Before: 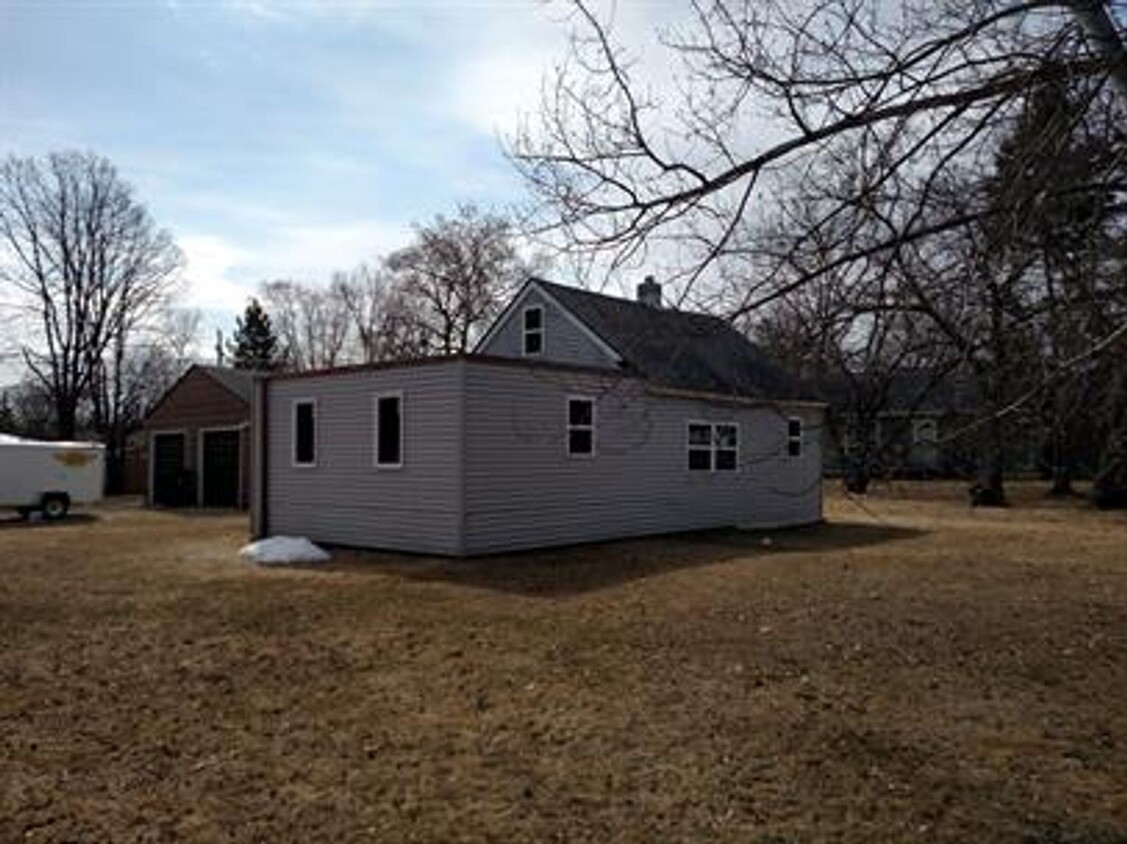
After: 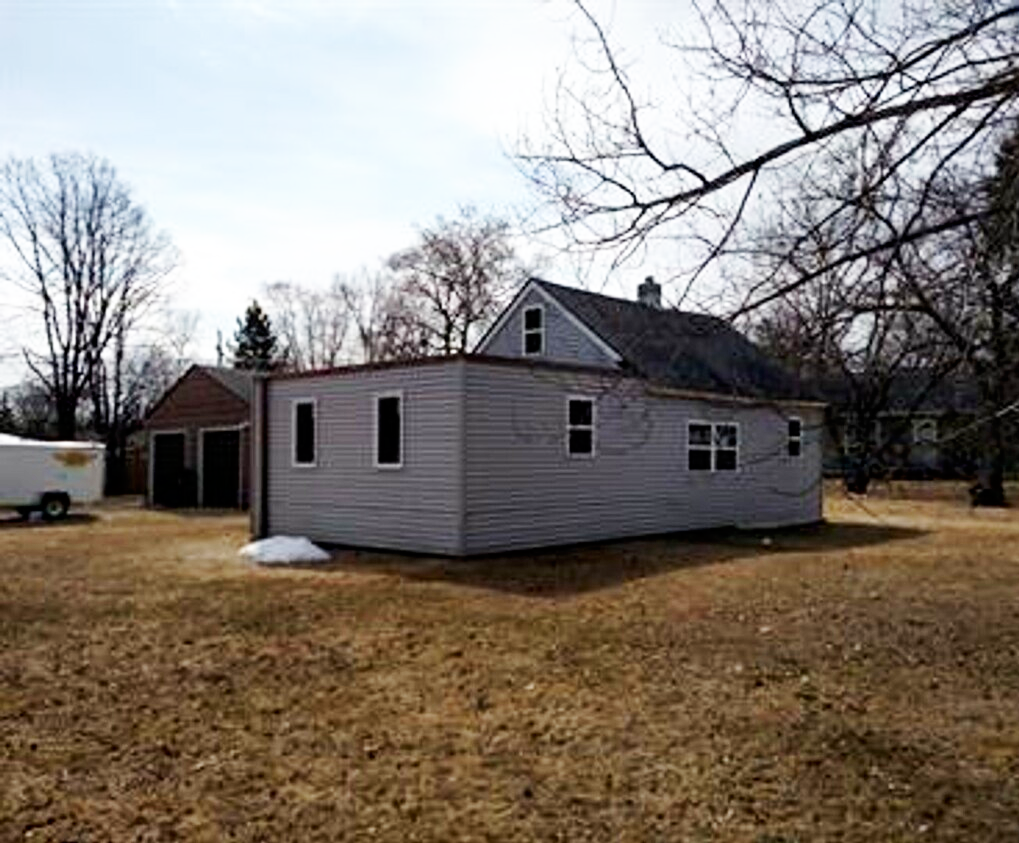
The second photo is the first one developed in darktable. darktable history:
base curve: curves: ch0 [(0, 0) (0.005, 0.002) (0.15, 0.3) (0.4, 0.7) (0.75, 0.95) (1, 1)], preserve colors none
crop: right 9.509%, bottom 0.031%
